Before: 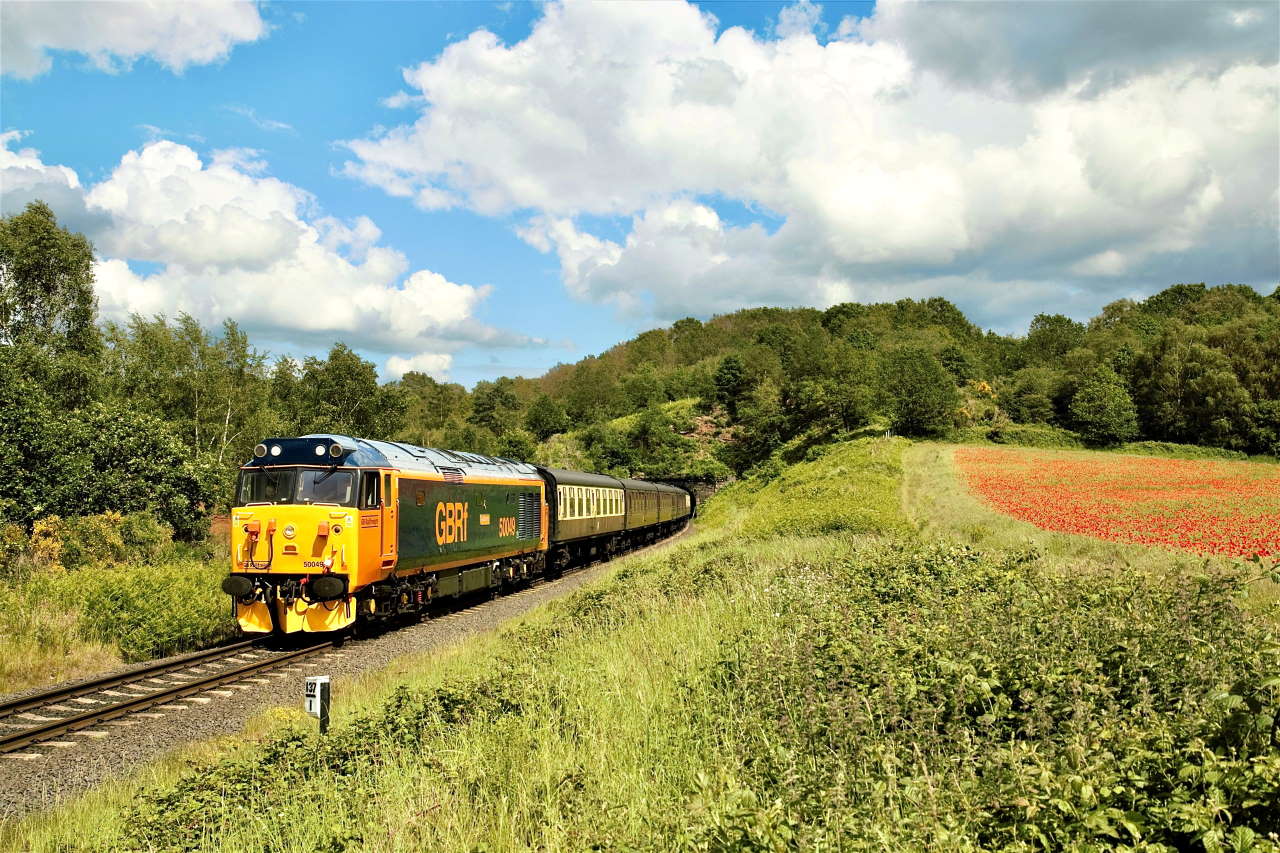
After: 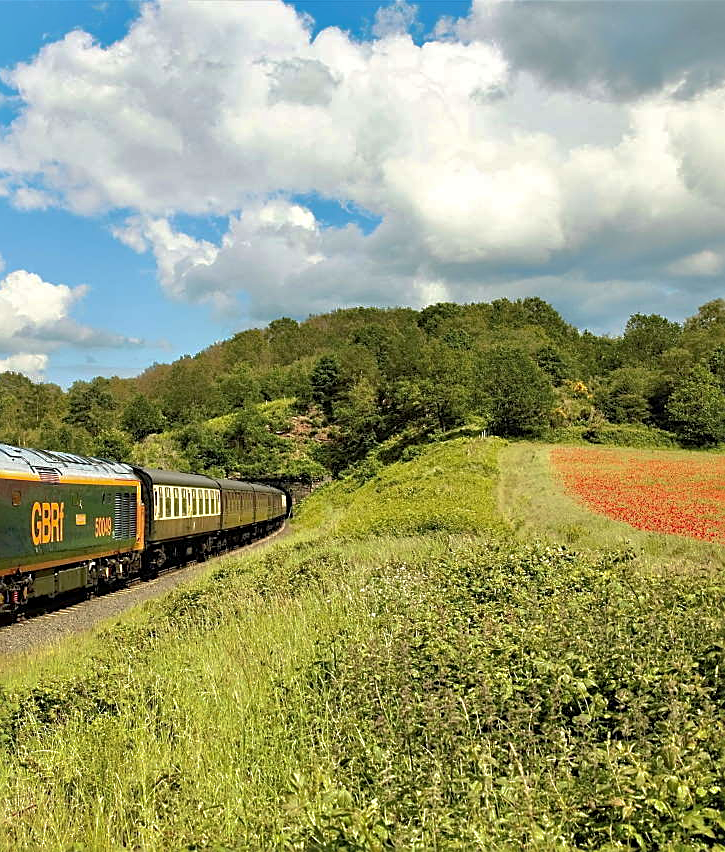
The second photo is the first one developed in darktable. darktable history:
sharpen: on, module defaults
crop: left 31.584%, top 0.01%, right 11.74%
shadows and highlights: on, module defaults
